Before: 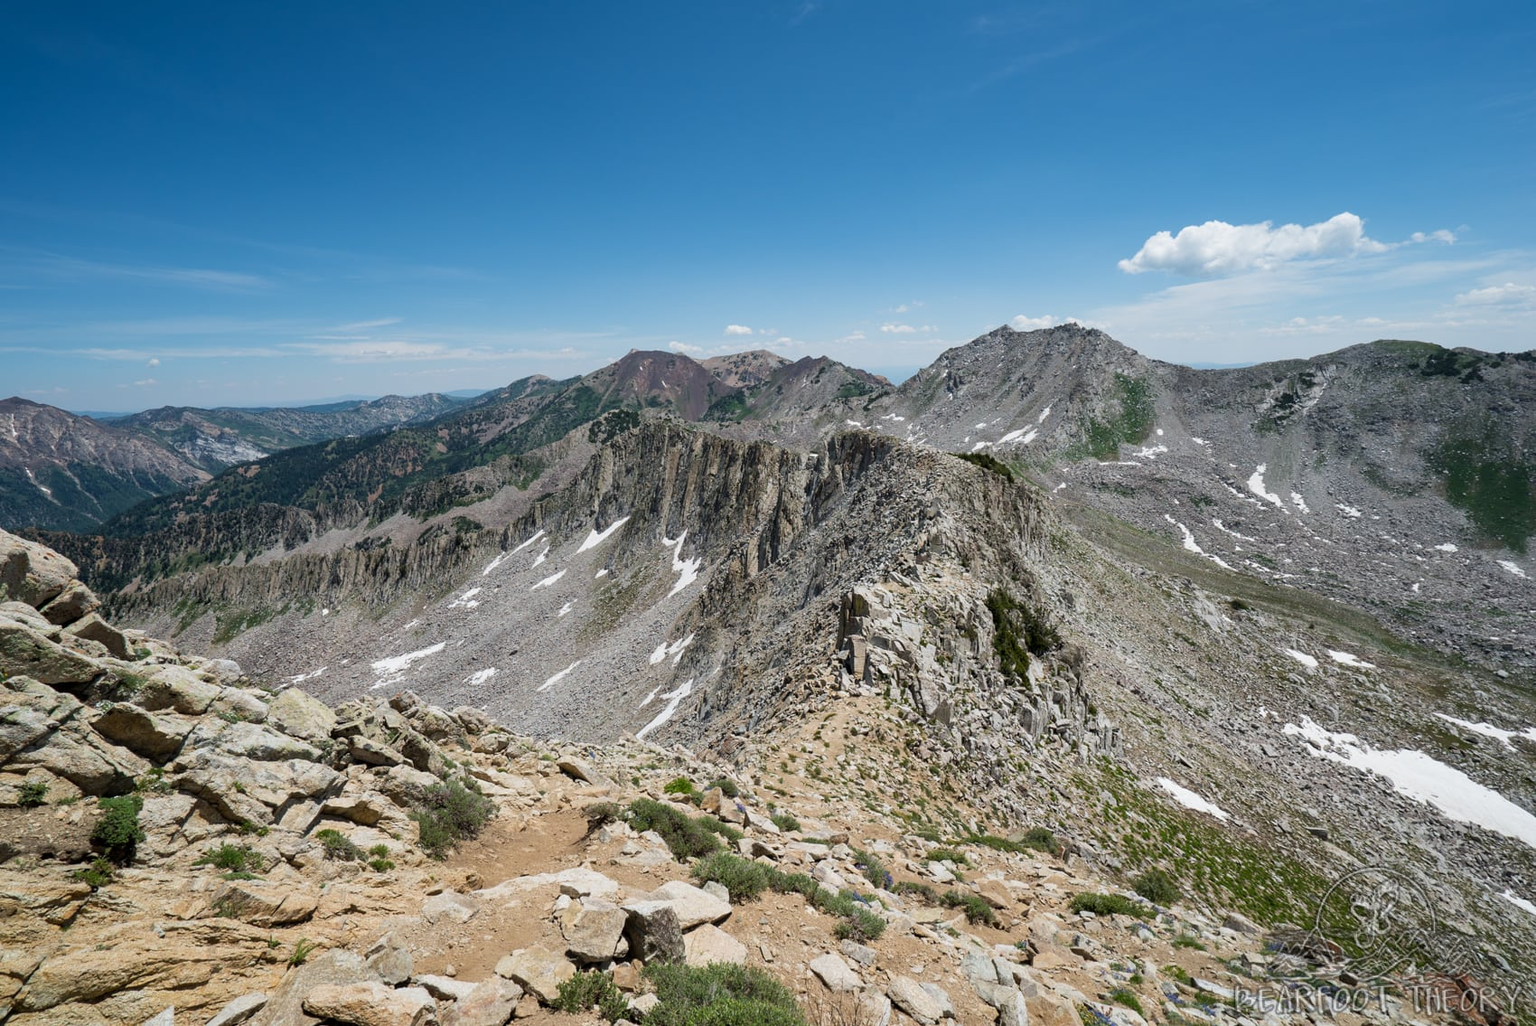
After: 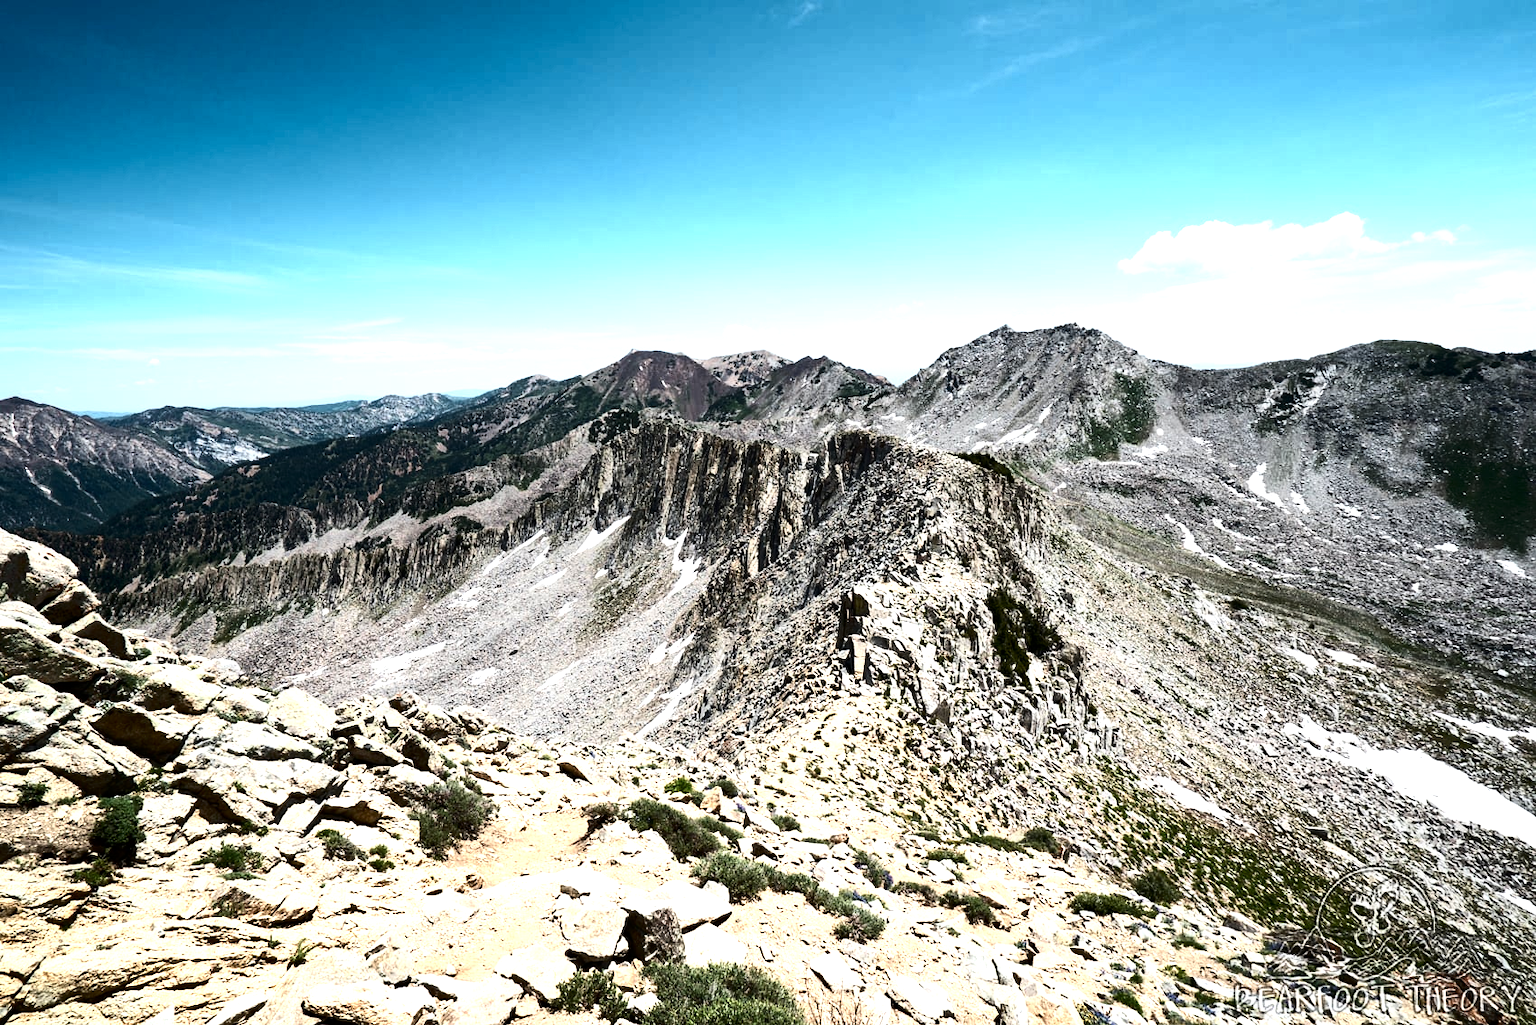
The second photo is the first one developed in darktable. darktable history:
contrast brightness saturation: contrast 0.293
tone equalizer: -8 EV -0.742 EV, -7 EV -0.717 EV, -6 EV -0.569 EV, -5 EV -0.41 EV, -3 EV 0.375 EV, -2 EV 0.6 EV, -1 EV 0.692 EV, +0 EV 0.734 EV, edges refinement/feathering 500, mask exposure compensation -1.57 EV, preserve details no
color zones: curves: ch0 [(0.018, 0.548) (0.197, 0.654) (0.425, 0.447) (0.605, 0.658) (0.732, 0.579)]; ch1 [(0.105, 0.531) (0.224, 0.531) (0.386, 0.39) (0.618, 0.456) (0.732, 0.456) (0.956, 0.421)]; ch2 [(0.039, 0.583) (0.215, 0.465) (0.399, 0.544) (0.465, 0.548) (0.614, 0.447) (0.724, 0.43) (0.882, 0.623) (0.956, 0.632)]
levels: levels [0, 0.476, 0.951]
